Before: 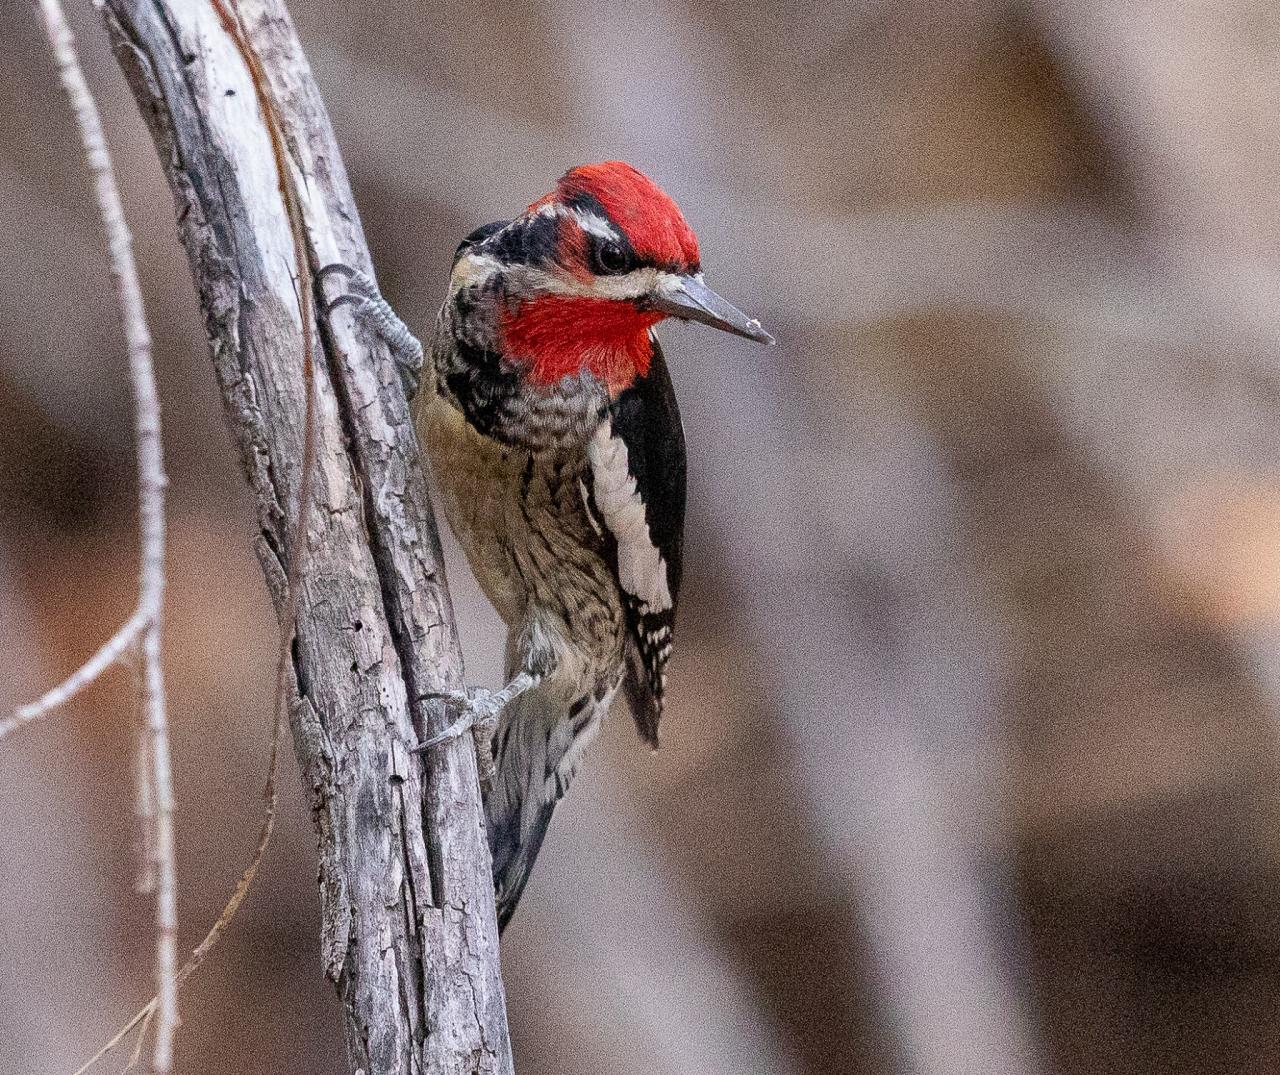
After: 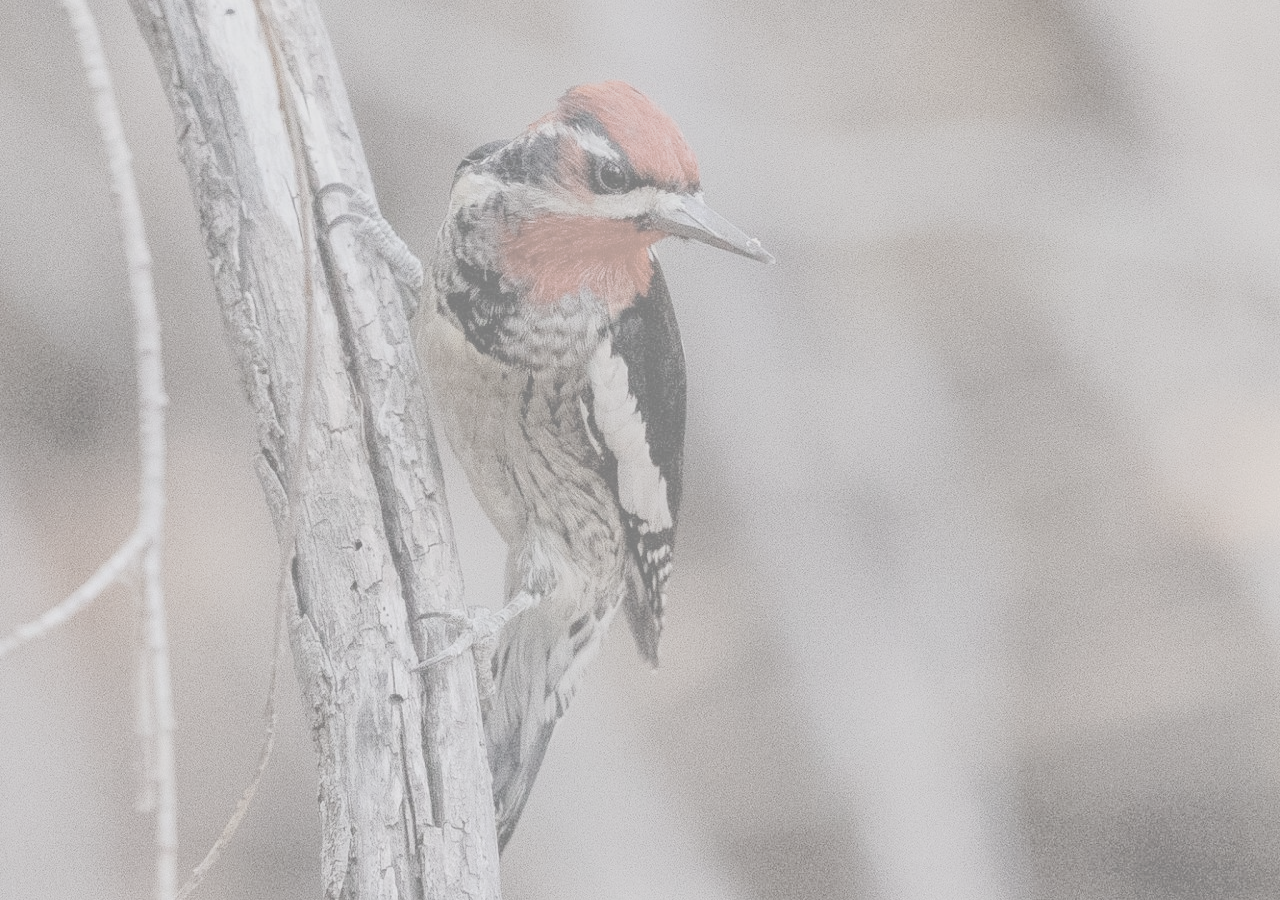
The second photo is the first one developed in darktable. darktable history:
contrast brightness saturation: contrast -0.32, brightness 0.75, saturation -0.78
tone curve: curves: ch0 [(0, 0) (0.003, 0.018) (0.011, 0.024) (0.025, 0.038) (0.044, 0.067) (0.069, 0.098) (0.1, 0.13) (0.136, 0.165) (0.177, 0.205) (0.224, 0.249) (0.277, 0.304) (0.335, 0.365) (0.399, 0.432) (0.468, 0.505) (0.543, 0.579) (0.623, 0.652) (0.709, 0.725) (0.801, 0.802) (0.898, 0.876) (1, 1)], preserve colors none
crop: top 7.625%, bottom 8.027%
